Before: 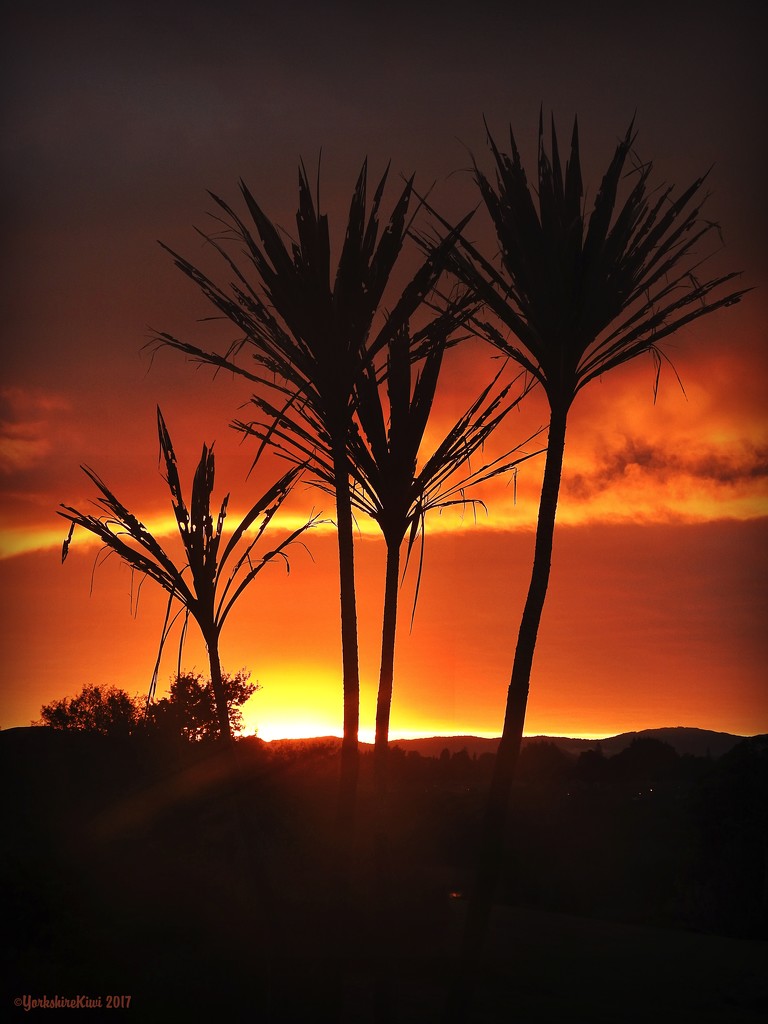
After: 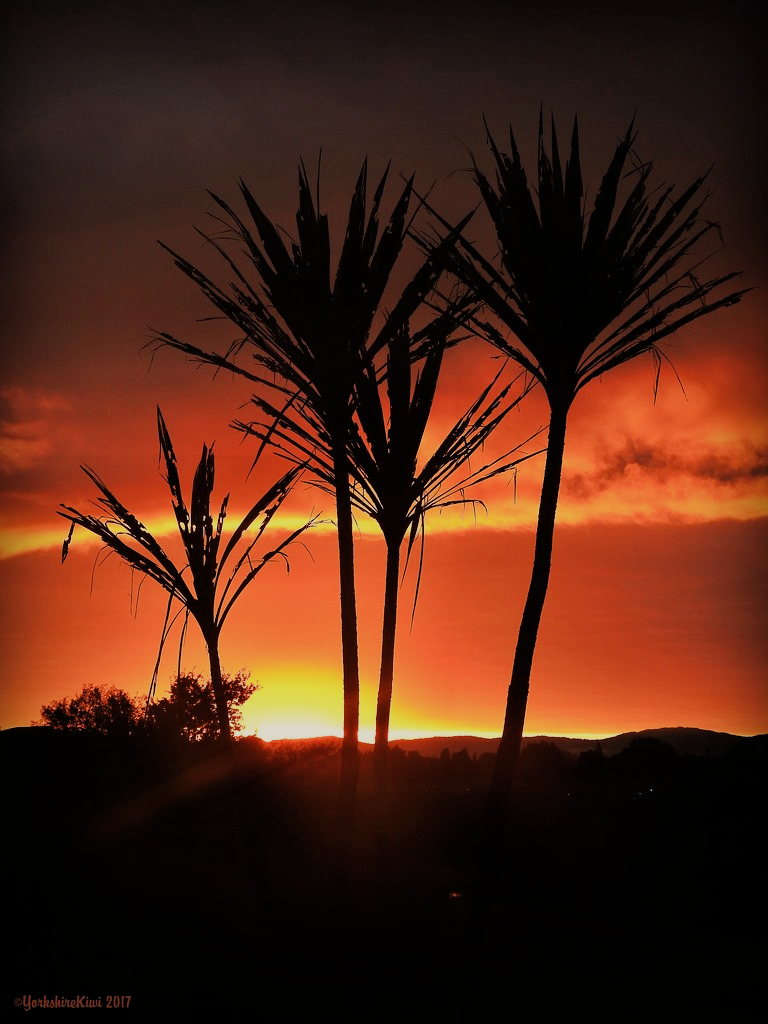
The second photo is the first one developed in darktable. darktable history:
white balance: red 1.029, blue 0.92
filmic rgb: black relative exposure -7.65 EV, white relative exposure 4.56 EV, hardness 3.61
exposure: black level correction 0.001, exposure 0.14 EV, compensate highlight preservation false
